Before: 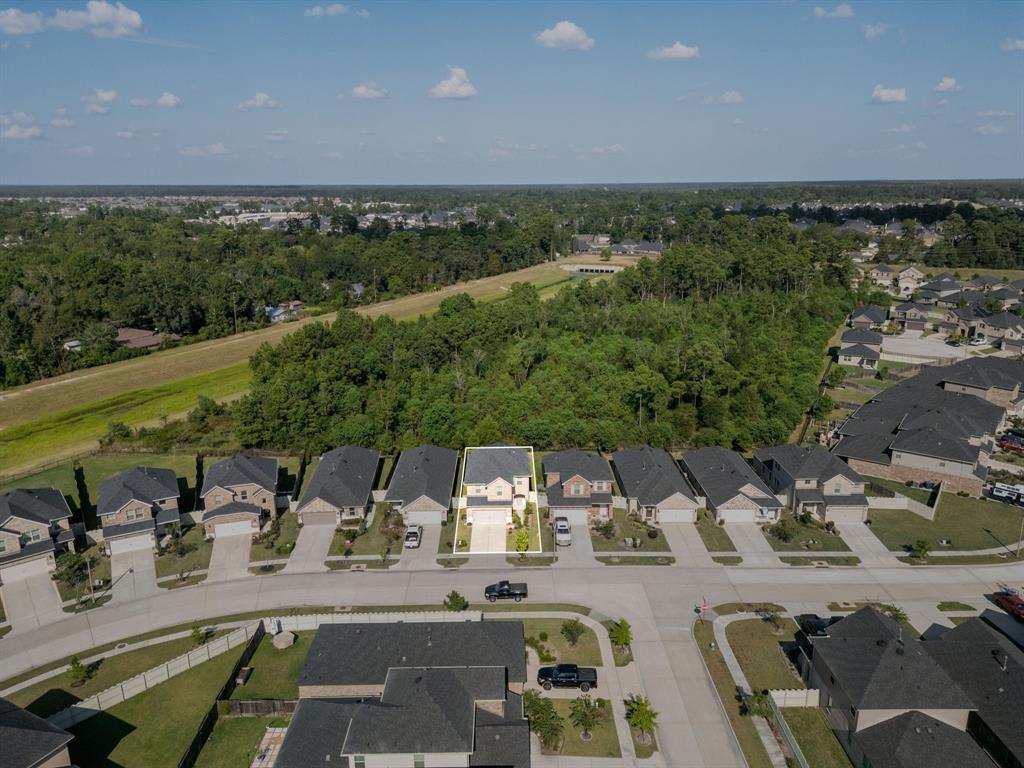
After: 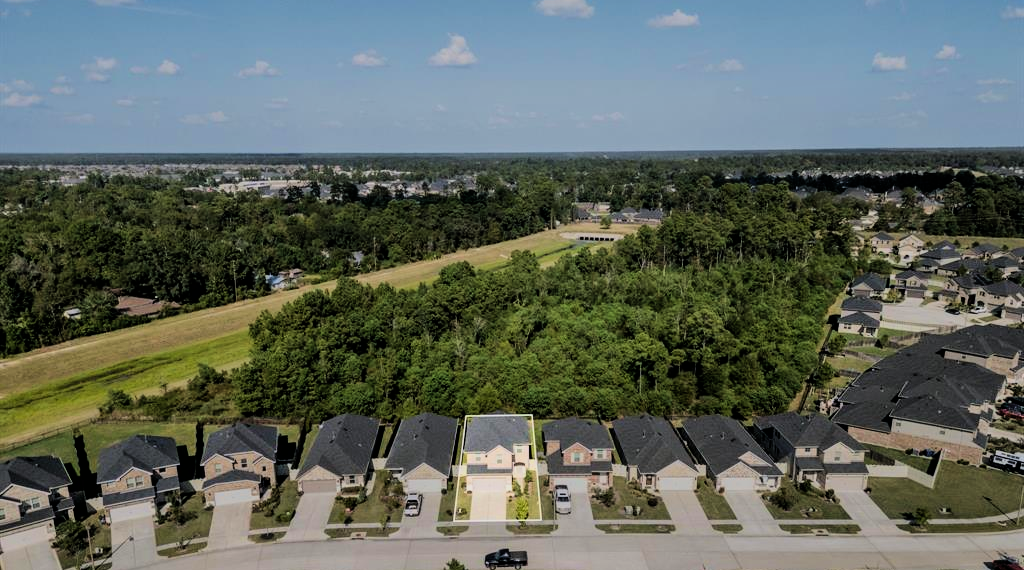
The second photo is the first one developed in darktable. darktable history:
shadows and highlights: soften with gaussian
velvia: on, module defaults
filmic rgb: black relative exposure -7.5 EV, white relative exposure 5 EV, hardness 3.31, contrast 1.298, color science v6 (2022)
crop: top 4.221%, bottom 21.352%
